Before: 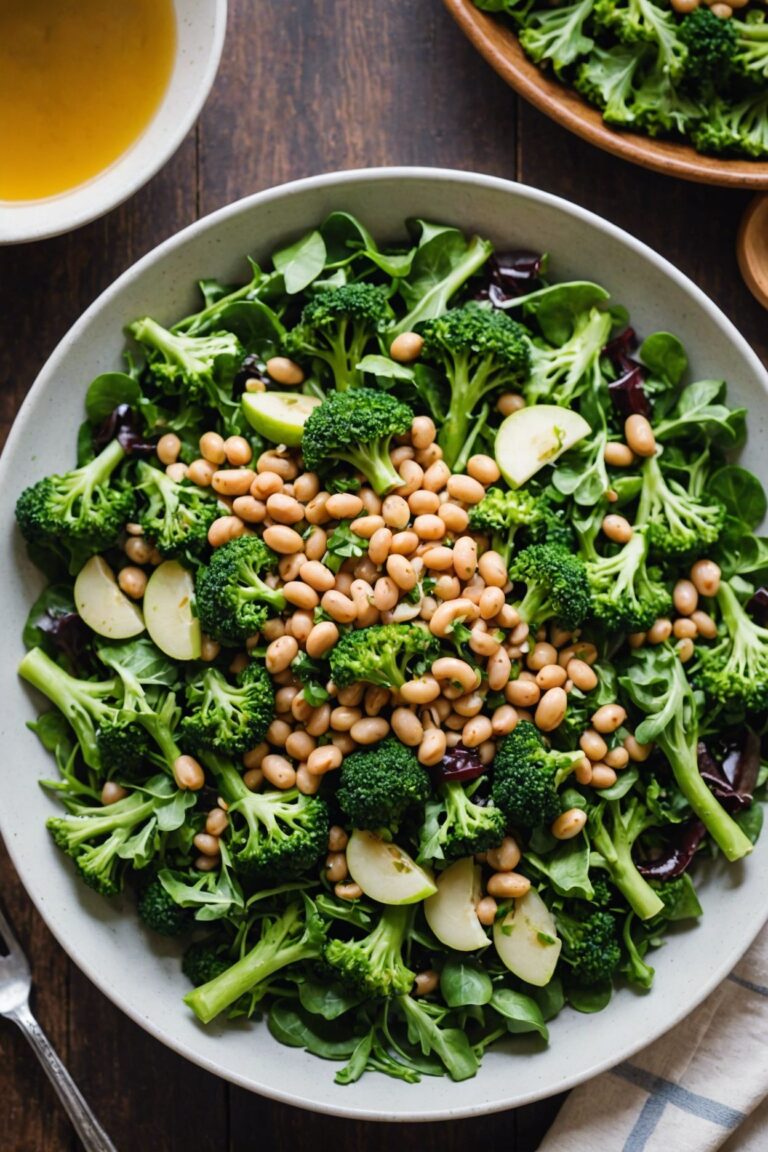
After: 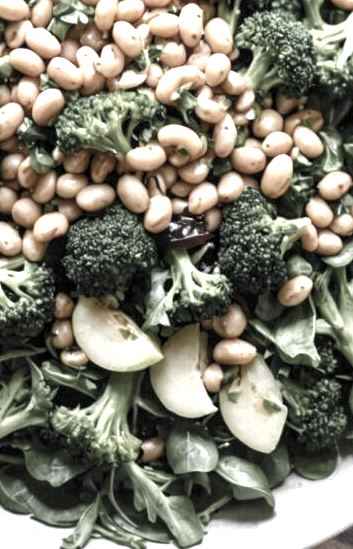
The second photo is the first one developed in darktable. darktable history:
local contrast: highlights 91%, shadows 89%, detail 160%, midtone range 0.2
color balance rgb: shadows lift › chroma 2.911%, shadows lift › hue 278.88°, linear chroma grading › shadows -2.074%, linear chroma grading › highlights -14.489%, linear chroma grading › global chroma -9.49%, linear chroma grading › mid-tones -9.845%, perceptual saturation grading › global saturation 20%, perceptual saturation grading › highlights -25.273%, perceptual saturation grading › shadows 24.178%, global vibrance 20%
color zones: curves: ch0 [(0, 0.613) (0.01, 0.613) (0.245, 0.448) (0.498, 0.529) (0.642, 0.665) (0.879, 0.777) (0.99, 0.613)]; ch1 [(0, 0.035) (0.121, 0.189) (0.259, 0.197) (0.415, 0.061) (0.589, 0.022) (0.732, 0.022) (0.857, 0.026) (0.991, 0.053)]
exposure: exposure 0.942 EV, compensate highlight preservation false
crop: left 35.736%, top 46.319%, right 18.22%, bottom 6.003%
